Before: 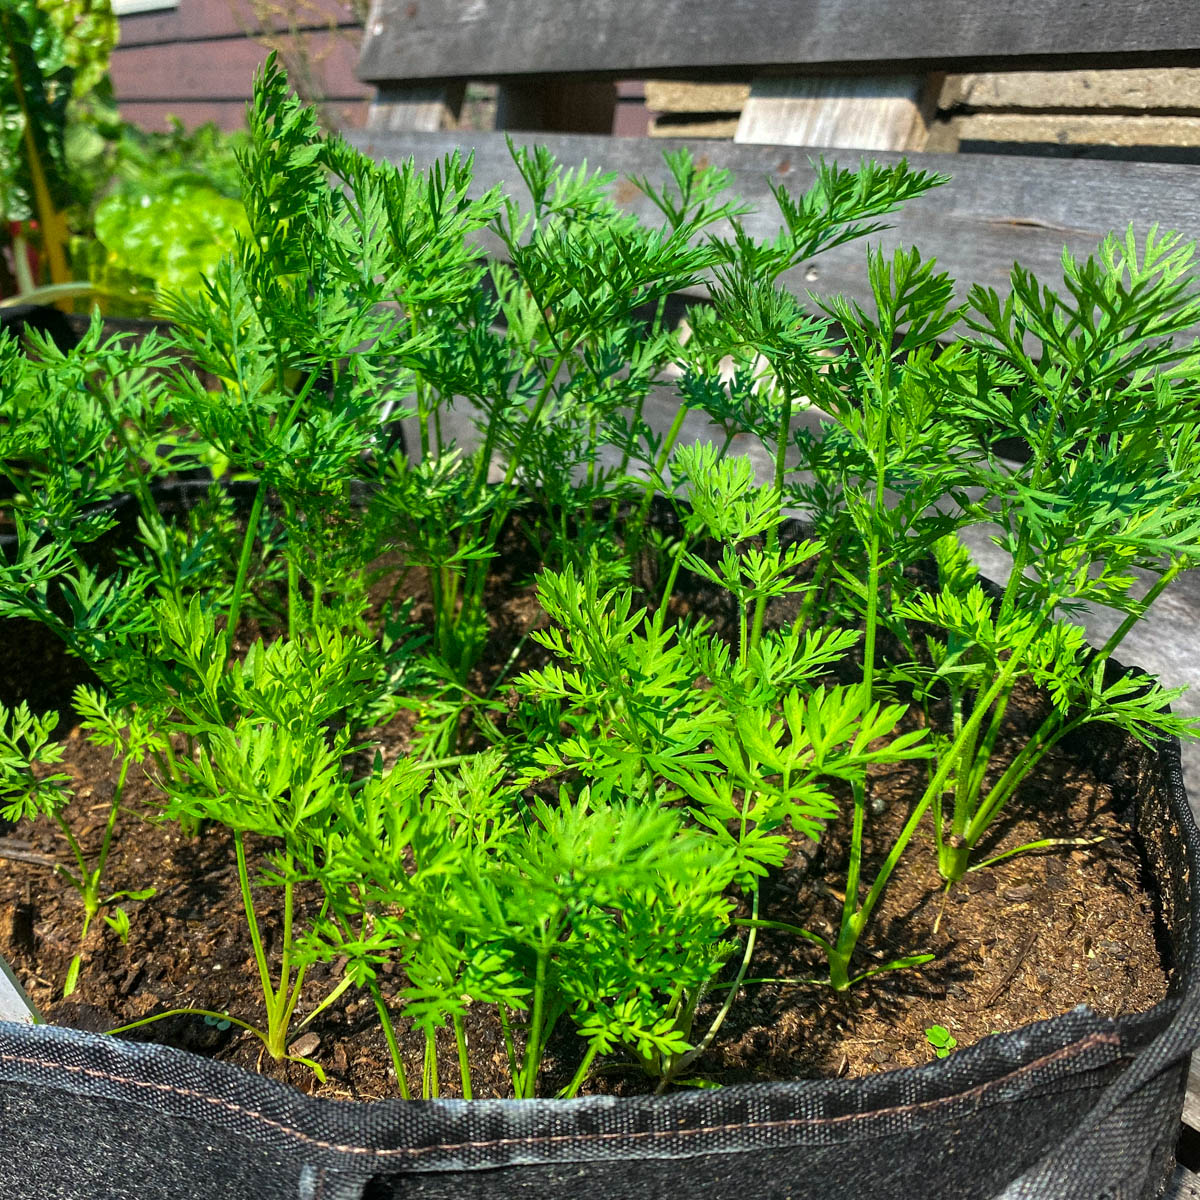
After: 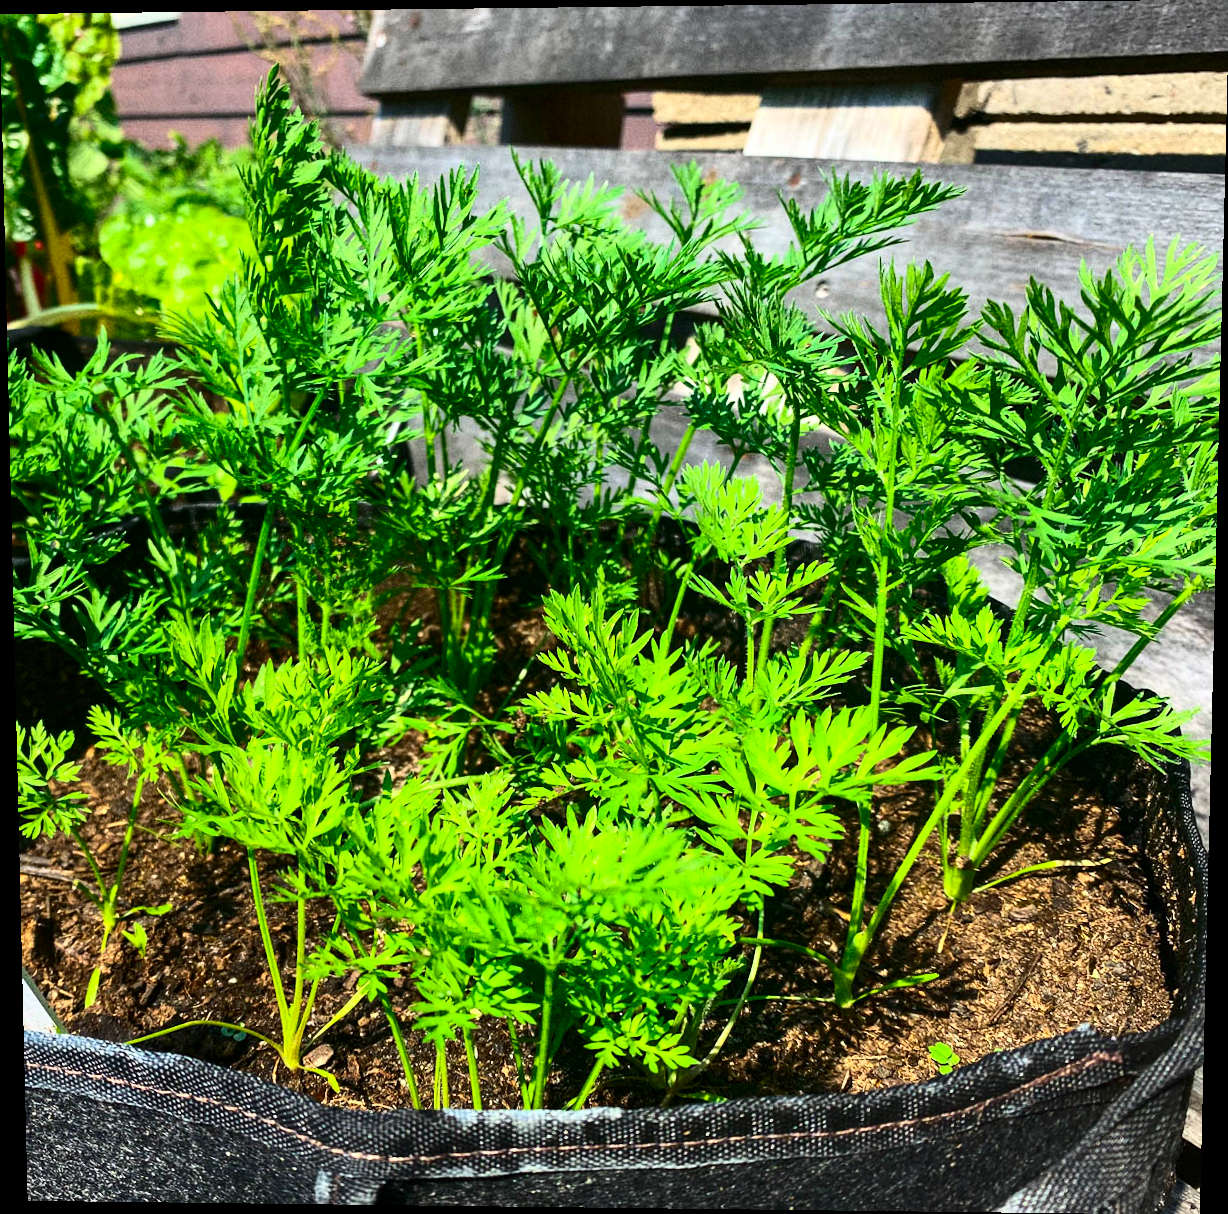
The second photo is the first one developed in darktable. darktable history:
exposure: compensate highlight preservation false
rotate and perspective: lens shift (vertical) 0.048, lens shift (horizontal) -0.024, automatic cropping off
contrast brightness saturation: contrast 0.4, brightness 0.1, saturation 0.21
